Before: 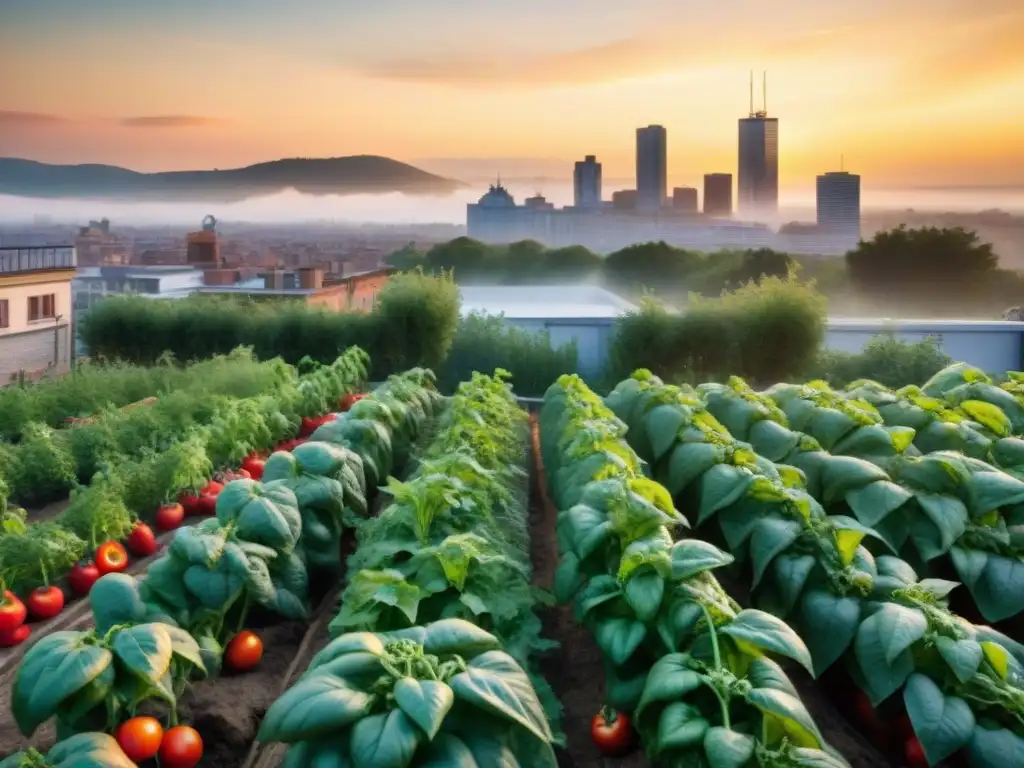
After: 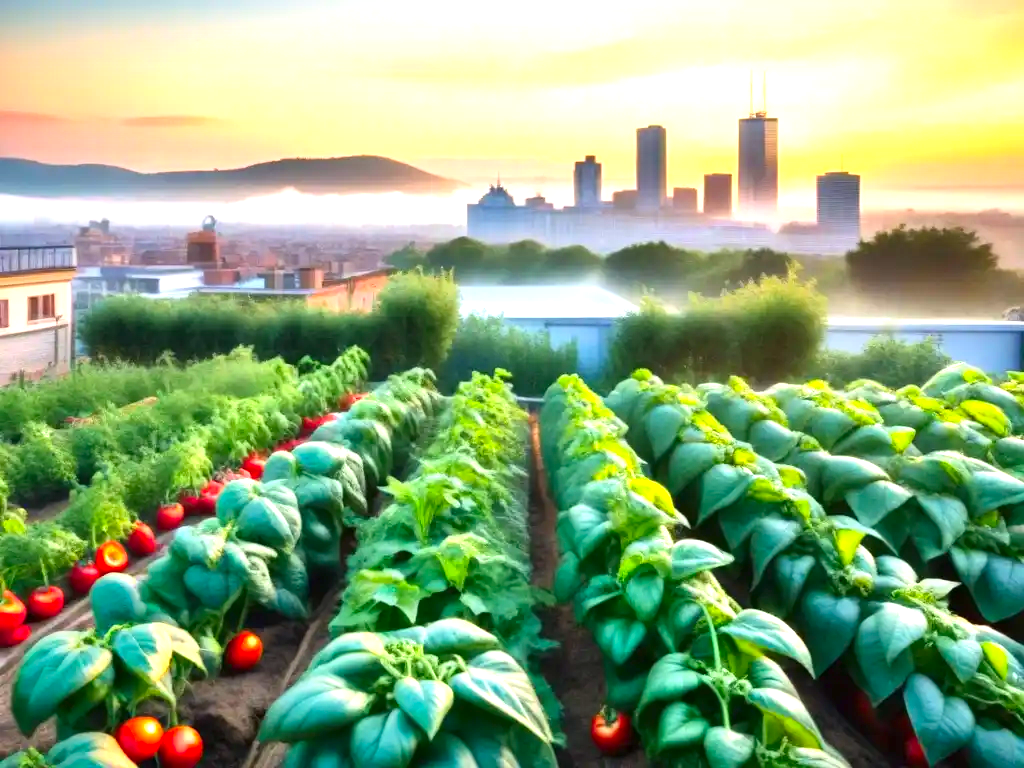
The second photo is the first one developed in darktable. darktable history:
contrast brightness saturation: contrast 0.092, saturation 0.279
exposure: black level correction 0, exposure 1.098 EV, compensate highlight preservation false
